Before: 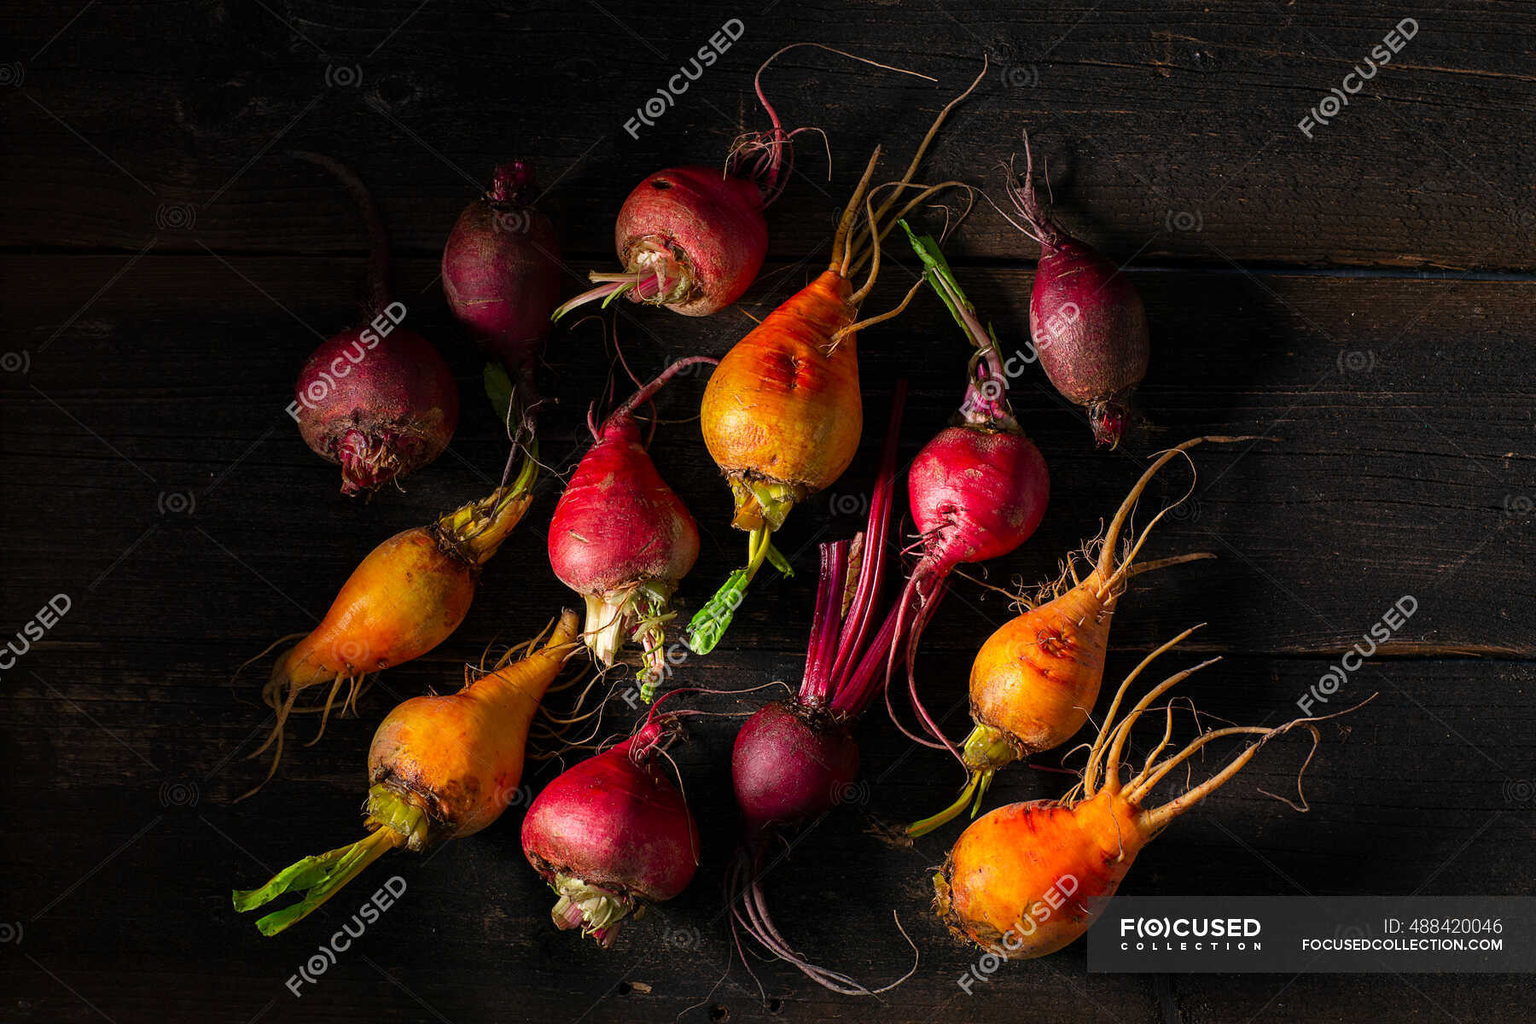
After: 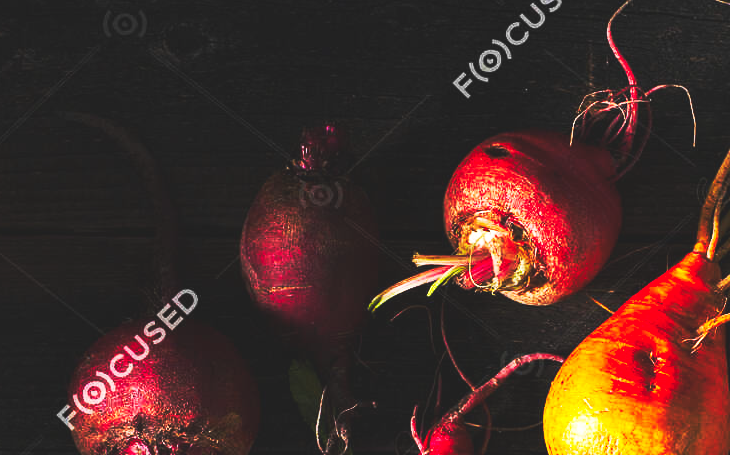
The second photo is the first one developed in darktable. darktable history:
base curve: curves: ch0 [(0, 0.015) (0.085, 0.116) (0.134, 0.298) (0.19, 0.545) (0.296, 0.764) (0.599, 0.982) (1, 1)], preserve colors none
crop: left 15.452%, top 5.459%, right 43.956%, bottom 56.62%
